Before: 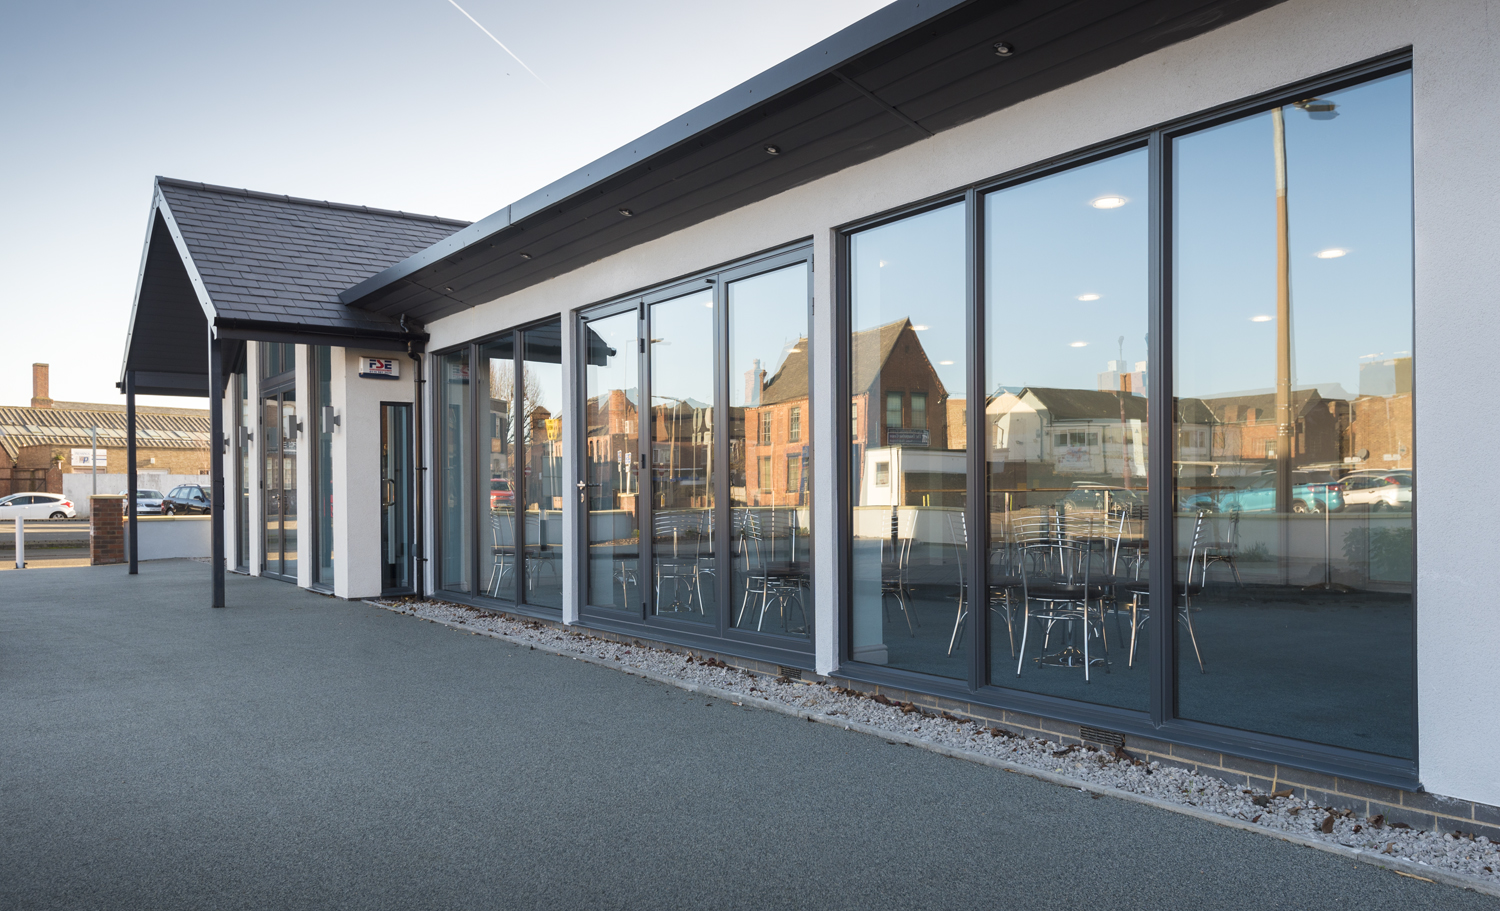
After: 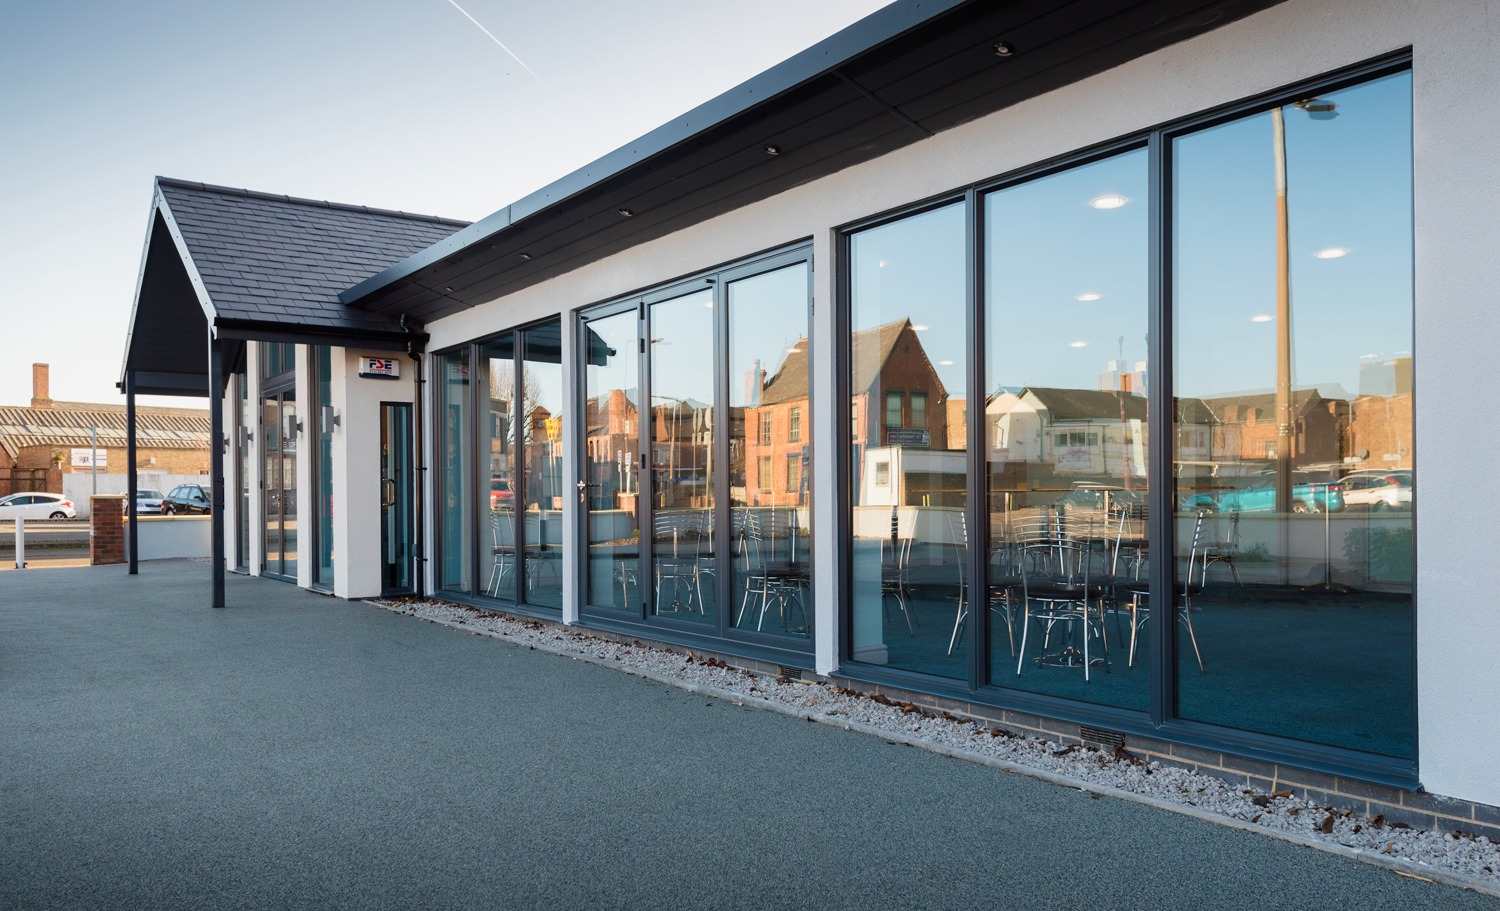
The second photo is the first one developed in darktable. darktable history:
tone curve: curves: ch0 [(0, 0) (0.068, 0.031) (0.183, 0.13) (0.341, 0.319) (0.547, 0.545) (0.828, 0.817) (1, 0.968)]; ch1 [(0, 0) (0.23, 0.166) (0.34, 0.308) (0.371, 0.337) (0.429, 0.408) (0.477, 0.466) (0.499, 0.5) (0.529, 0.528) (0.559, 0.578) (0.743, 0.798) (1, 1)]; ch2 [(0, 0) (0.431, 0.419) (0.495, 0.502) (0.524, 0.525) (0.568, 0.543) (0.6, 0.597) (0.634, 0.644) (0.728, 0.722) (1, 1)], preserve colors none
